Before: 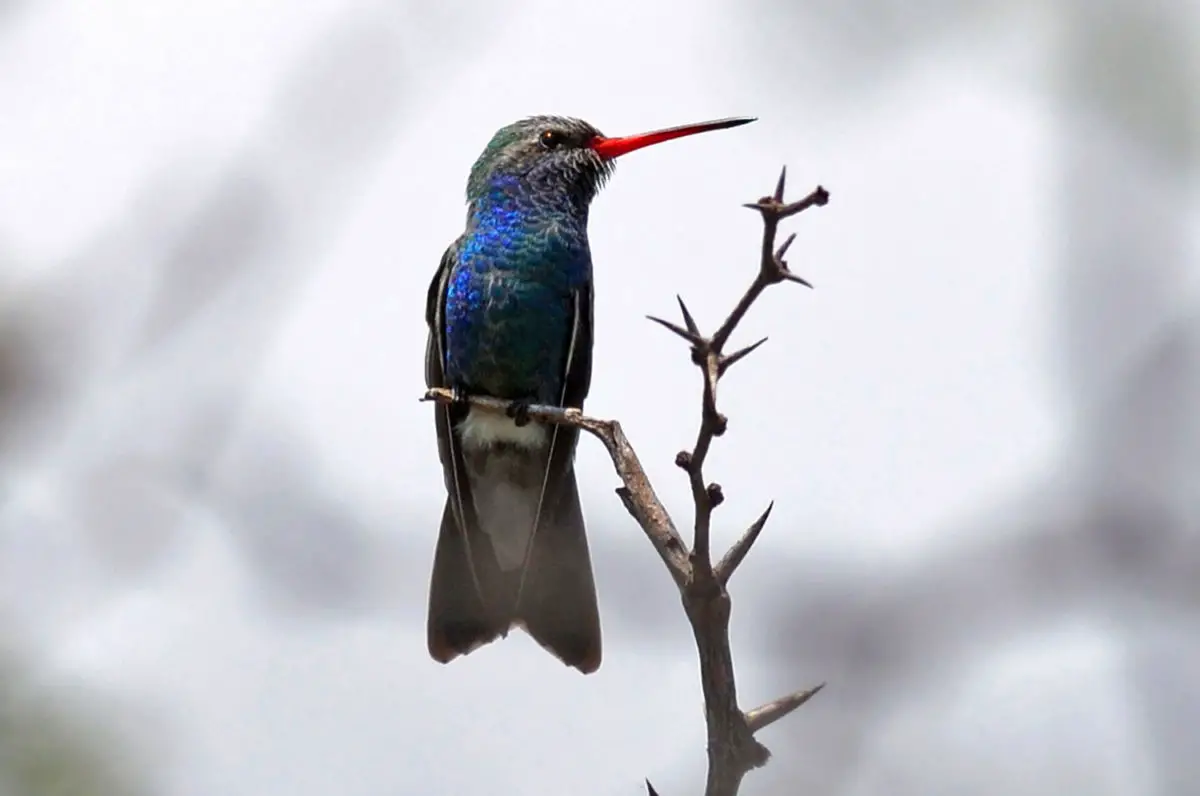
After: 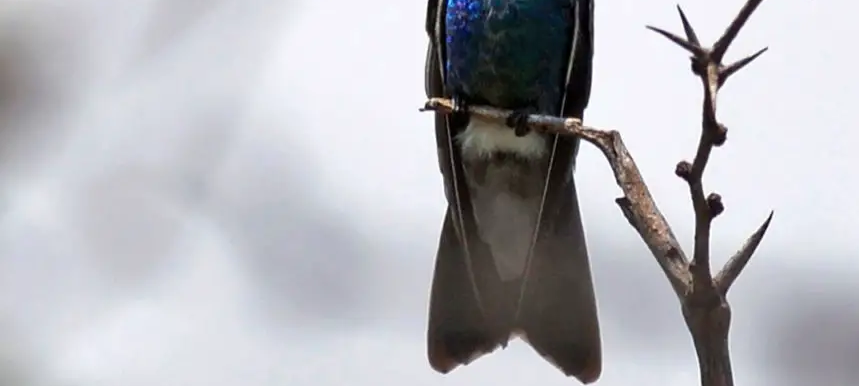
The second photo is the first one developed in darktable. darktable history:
crop: top 36.445%, right 28.356%, bottom 15.031%
